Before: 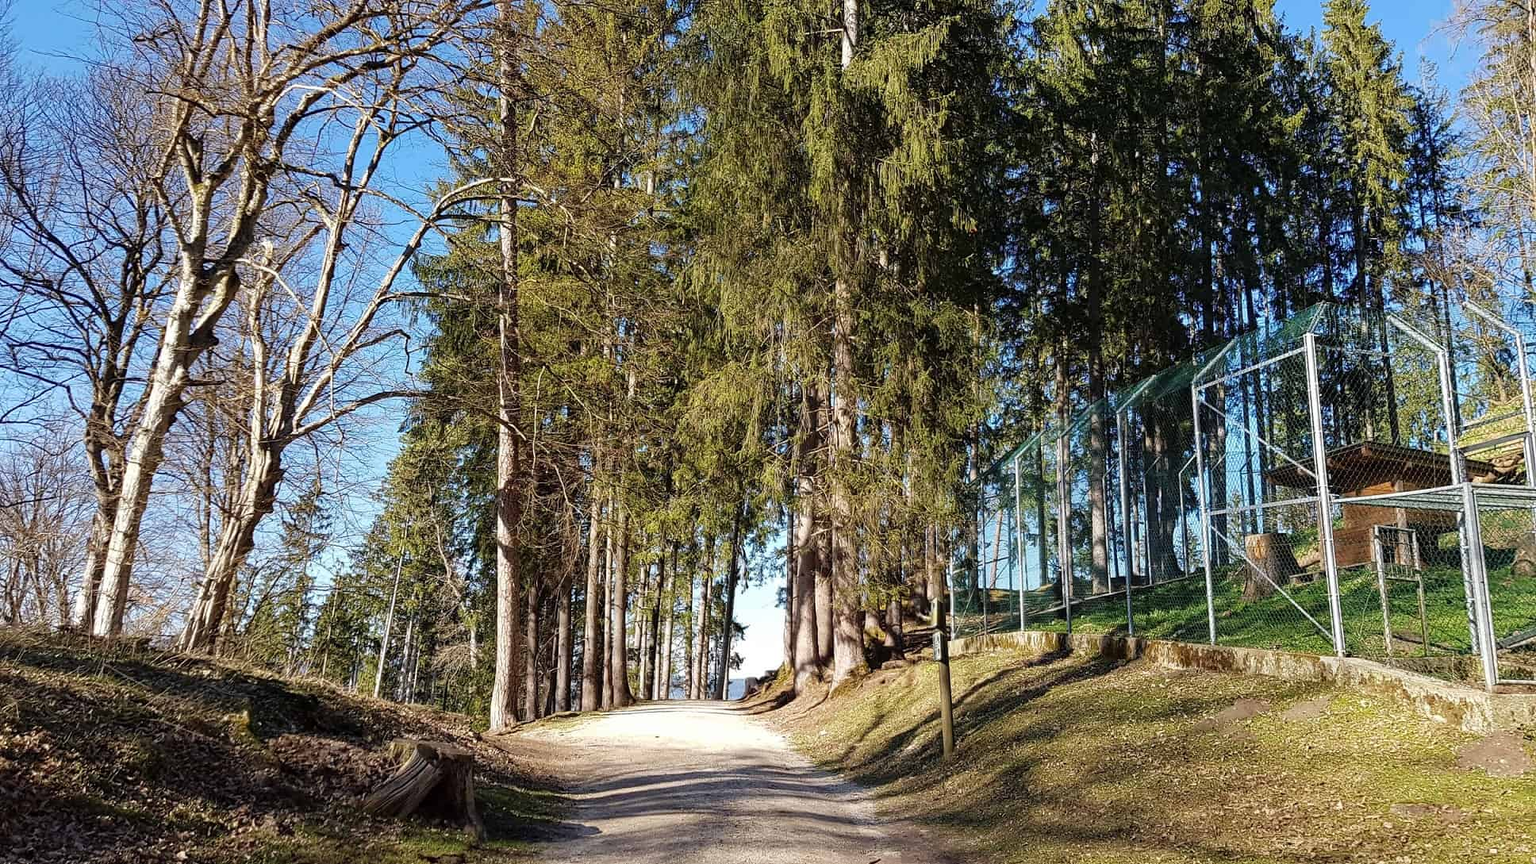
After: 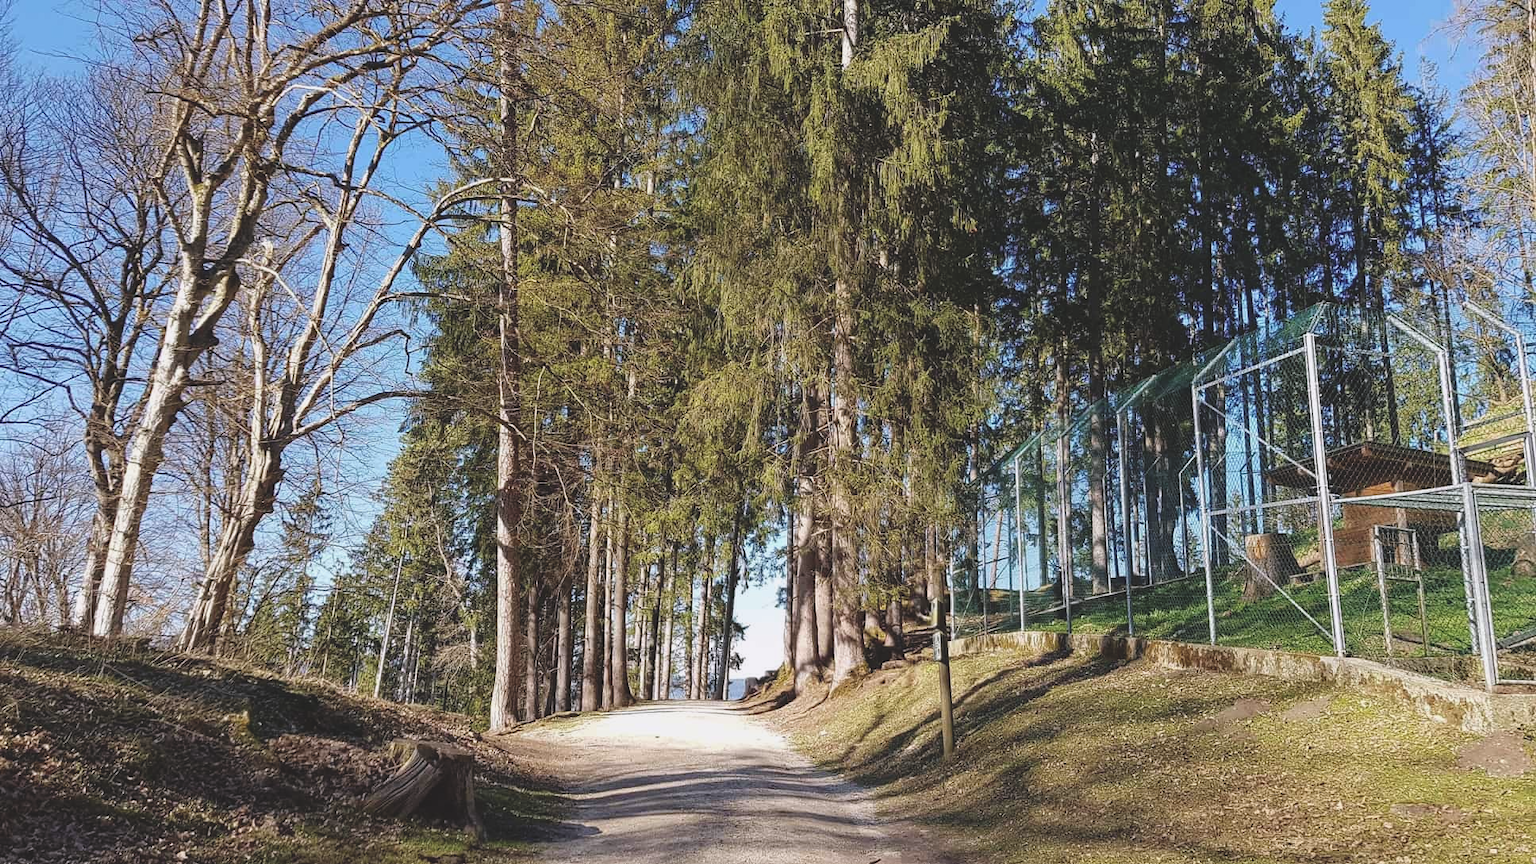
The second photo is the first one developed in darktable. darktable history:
white balance: red 1.009, blue 1.027
color balance: lift [1.01, 1, 1, 1], gamma [1.097, 1, 1, 1], gain [0.85, 1, 1, 1]
